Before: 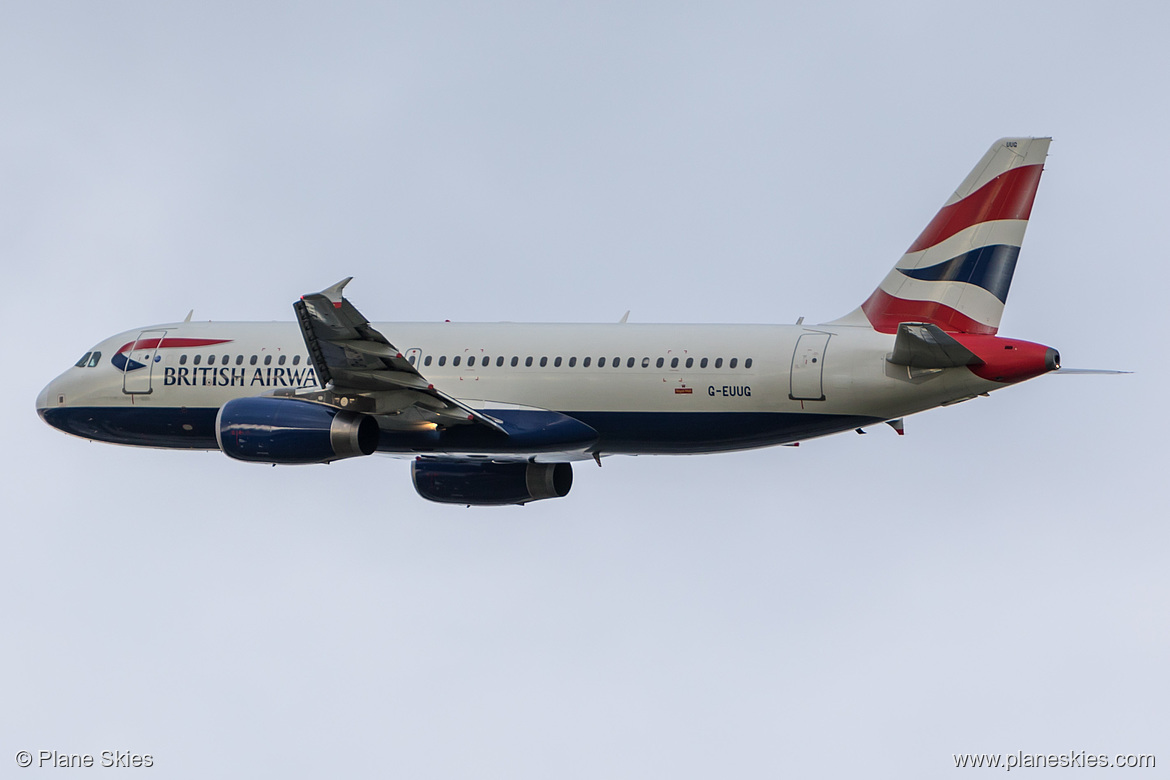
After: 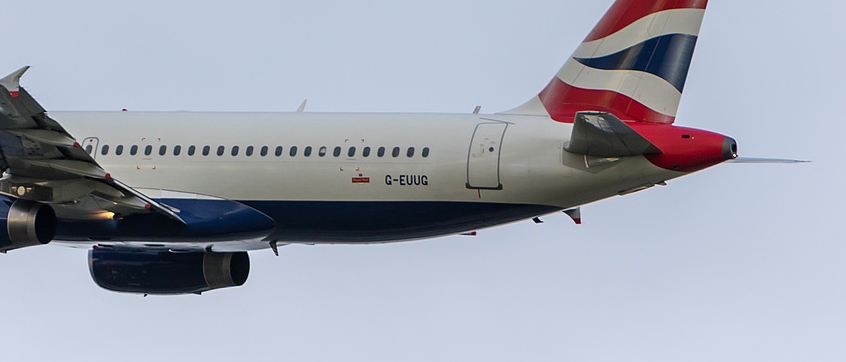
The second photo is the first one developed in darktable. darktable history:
crop and rotate: left 27.641%, top 27.169%, bottom 26.38%
contrast brightness saturation: saturation 0.1
